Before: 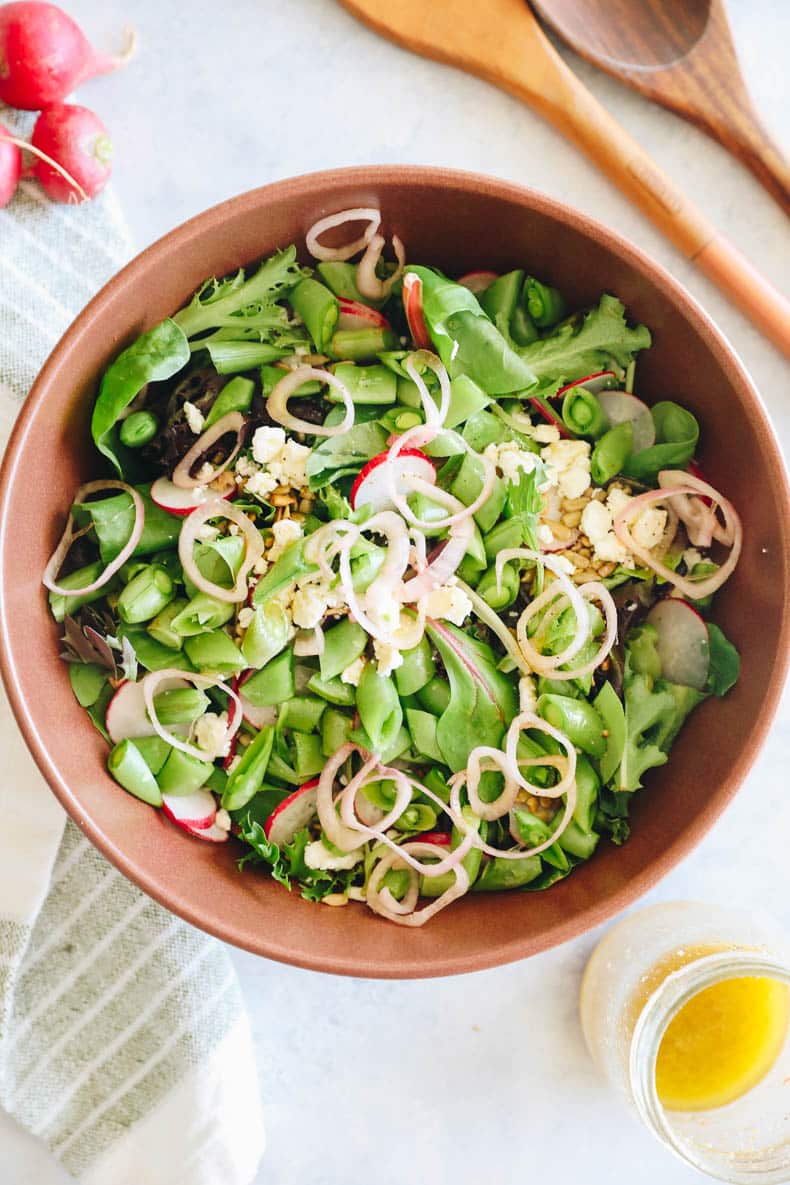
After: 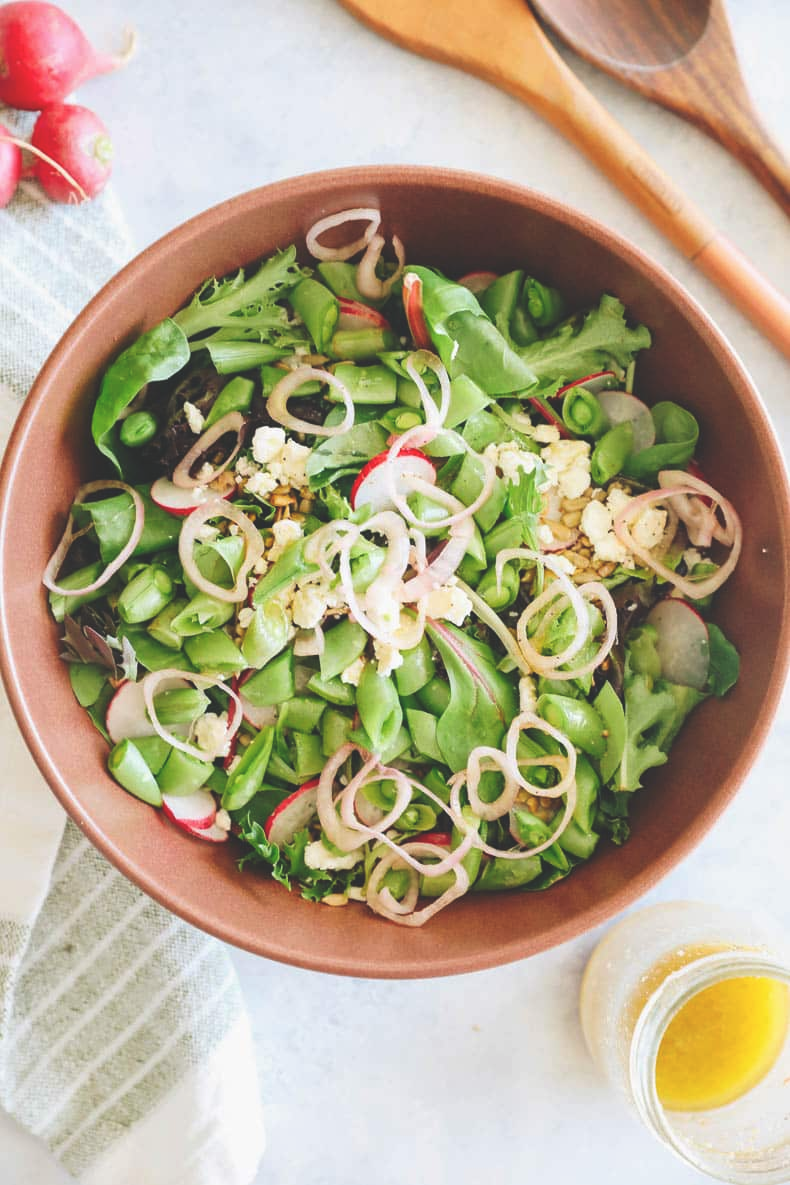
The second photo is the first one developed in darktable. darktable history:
exposure: black level correction -0.023, exposure -0.037 EV, compensate exposure bias true, compensate highlight preservation false
